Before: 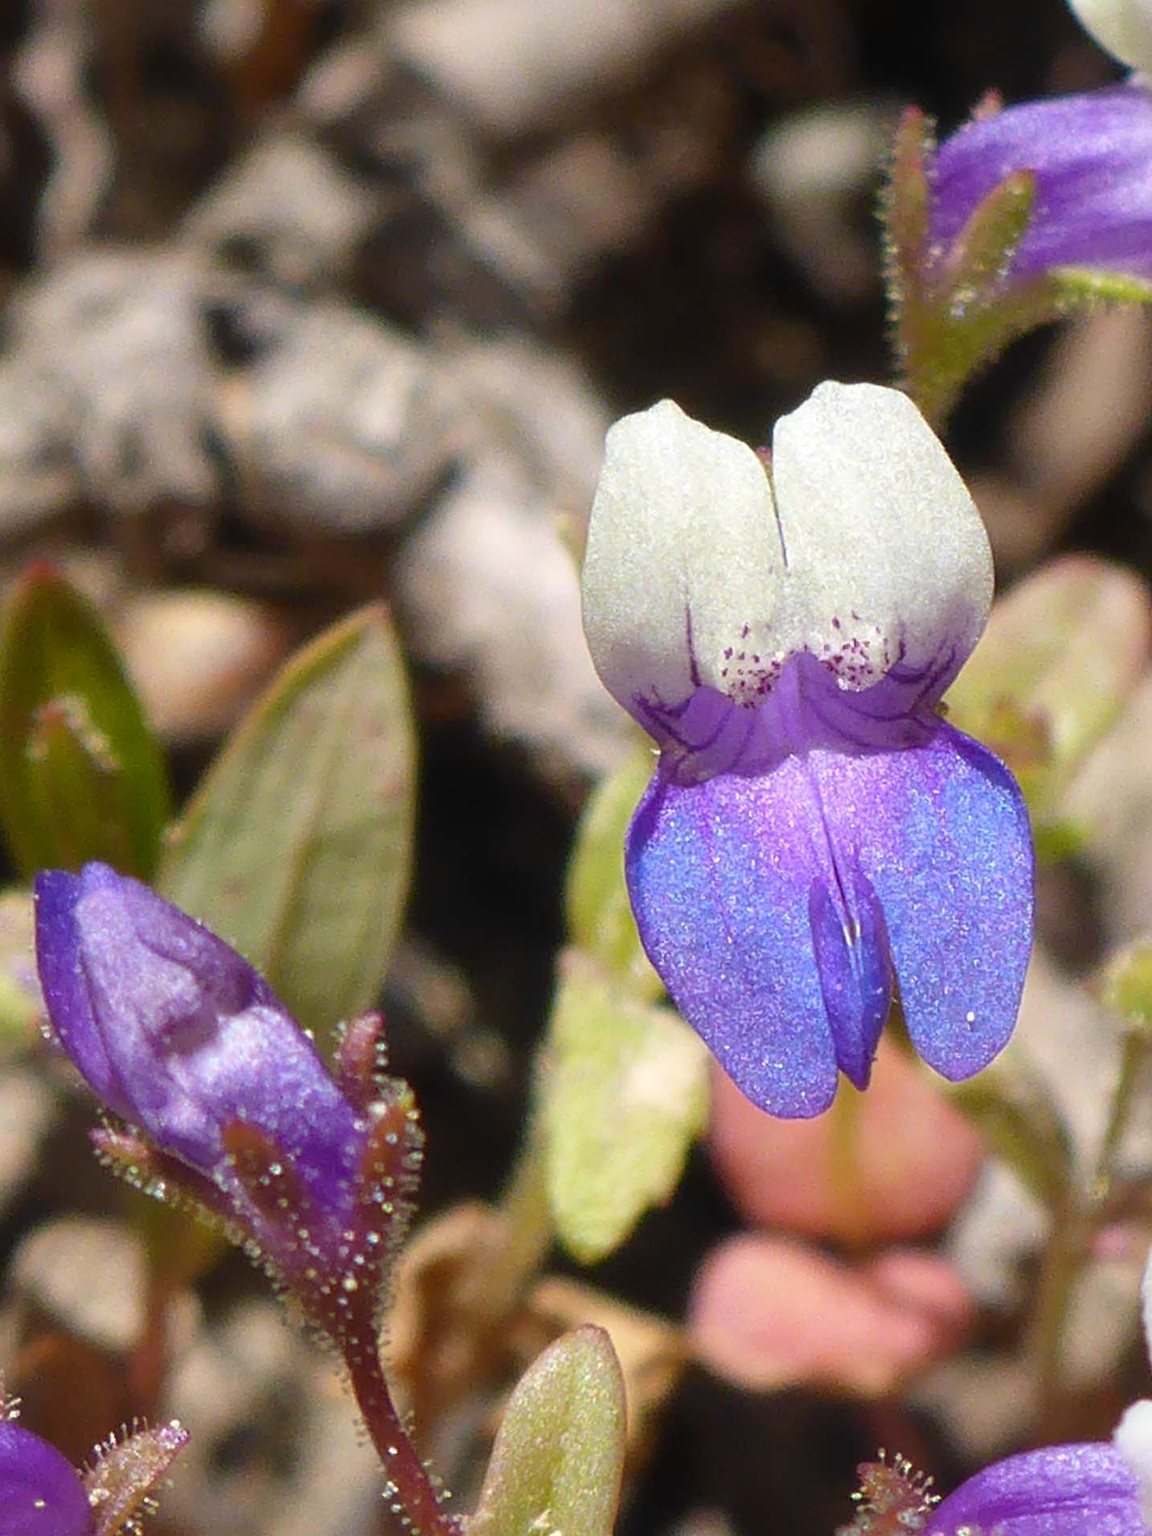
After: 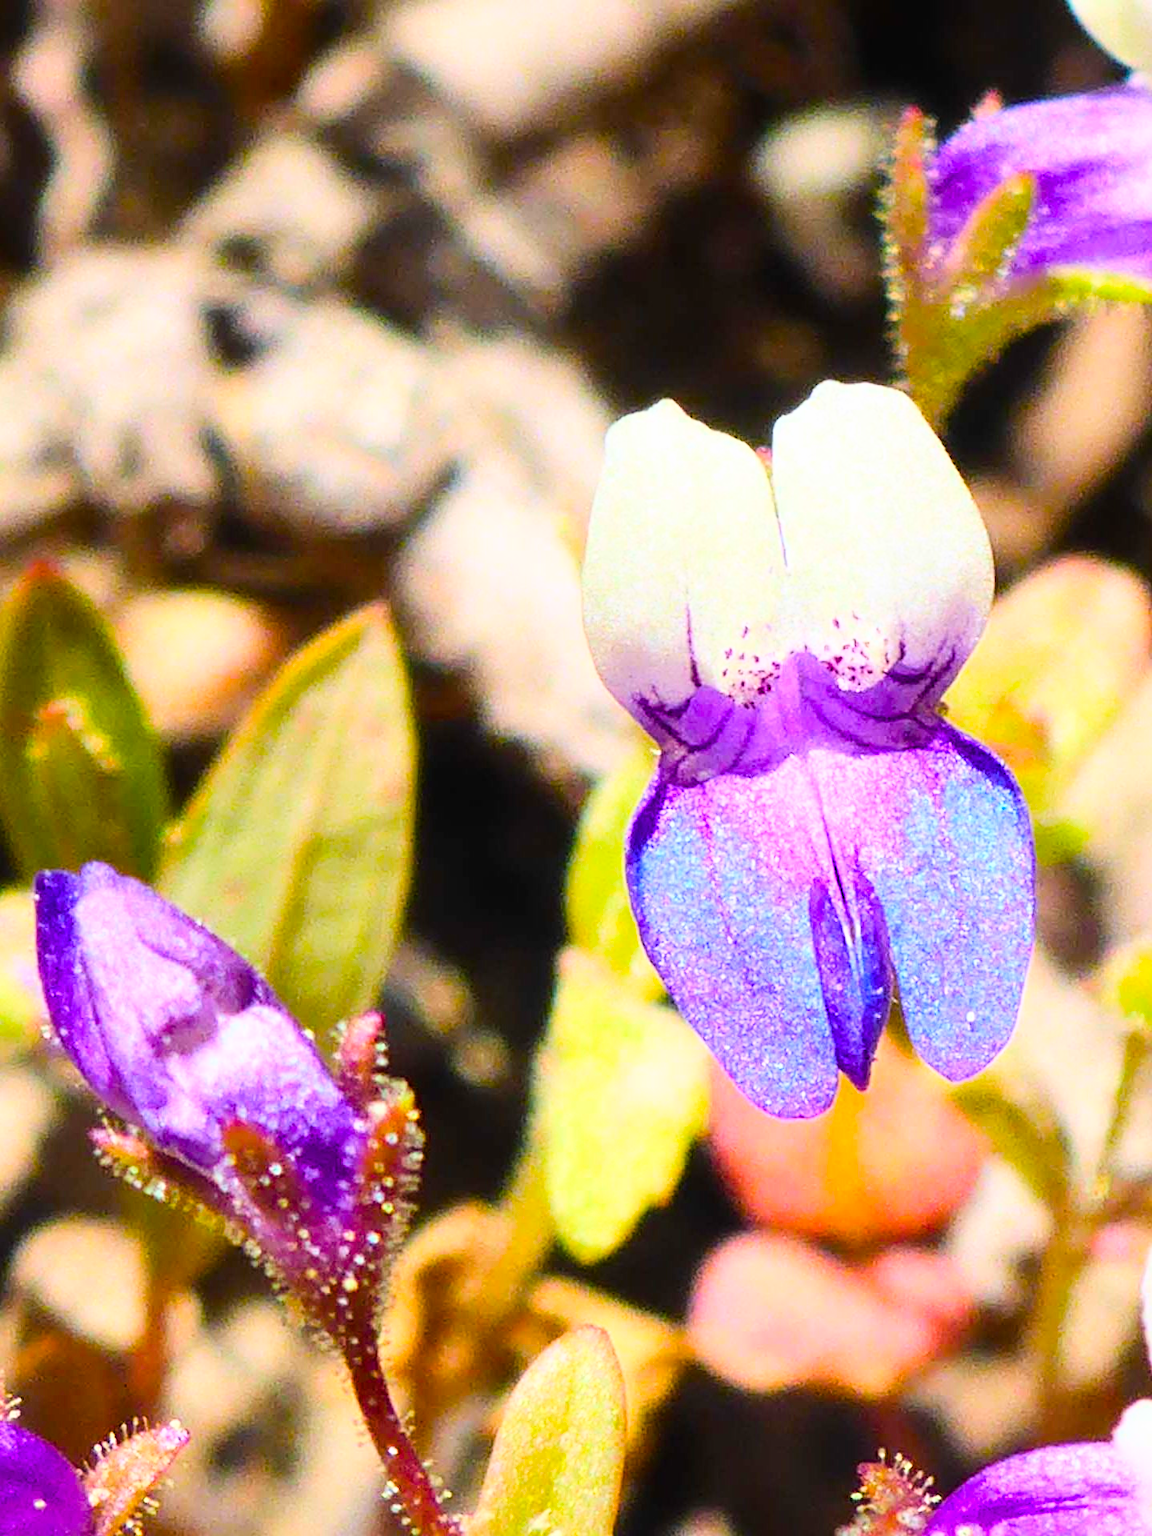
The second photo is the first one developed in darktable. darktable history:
base curve: curves: ch0 [(0, 0) (0.007, 0.004) (0.027, 0.03) (0.046, 0.07) (0.207, 0.54) (0.442, 0.872) (0.673, 0.972) (1, 1)]
color balance rgb: perceptual saturation grading › global saturation 36.359%, perceptual saturation grading › shadows 35.241%, contrast -10.478%
